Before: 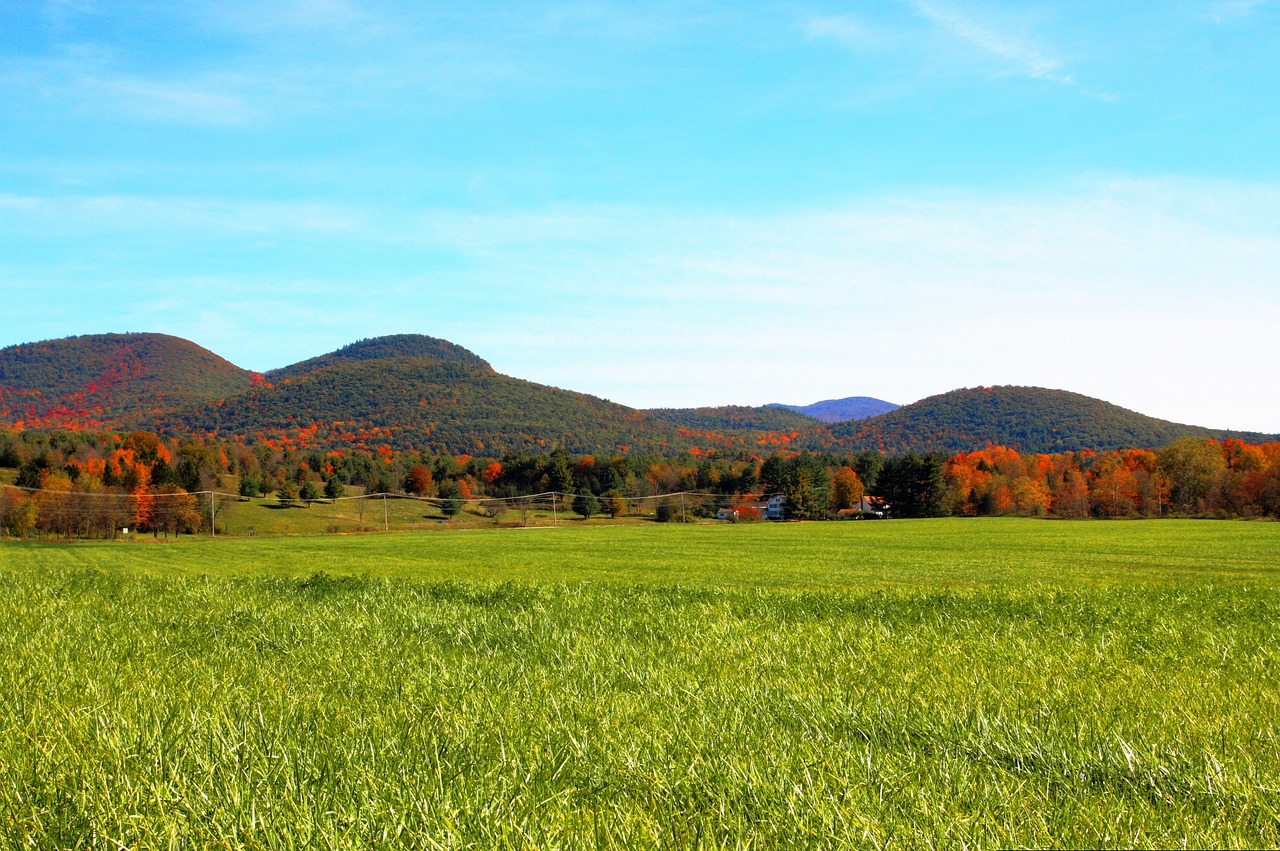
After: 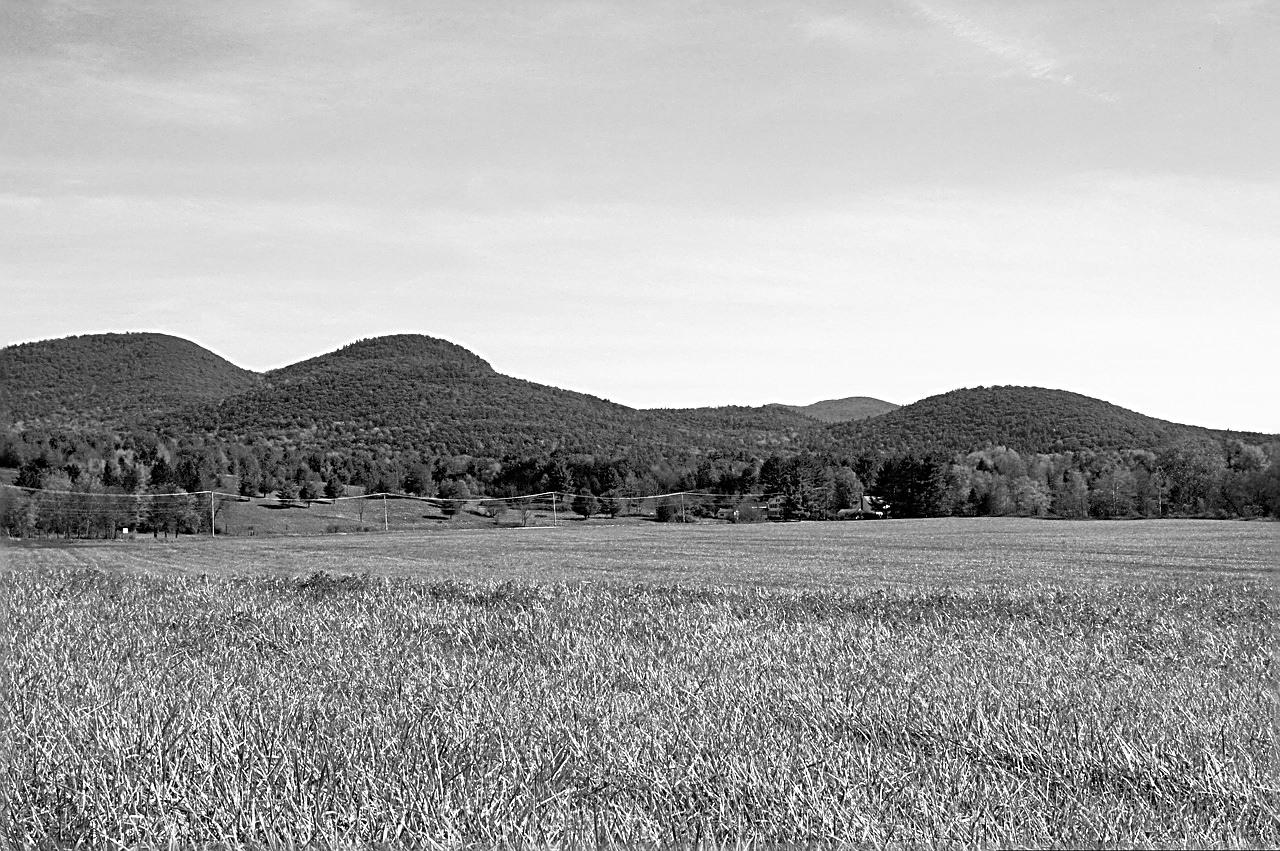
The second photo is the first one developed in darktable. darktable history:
monochrome: a 32, b 64, size 2.3, highlights 1
sharpen: radius 3.025, amount 0.757
